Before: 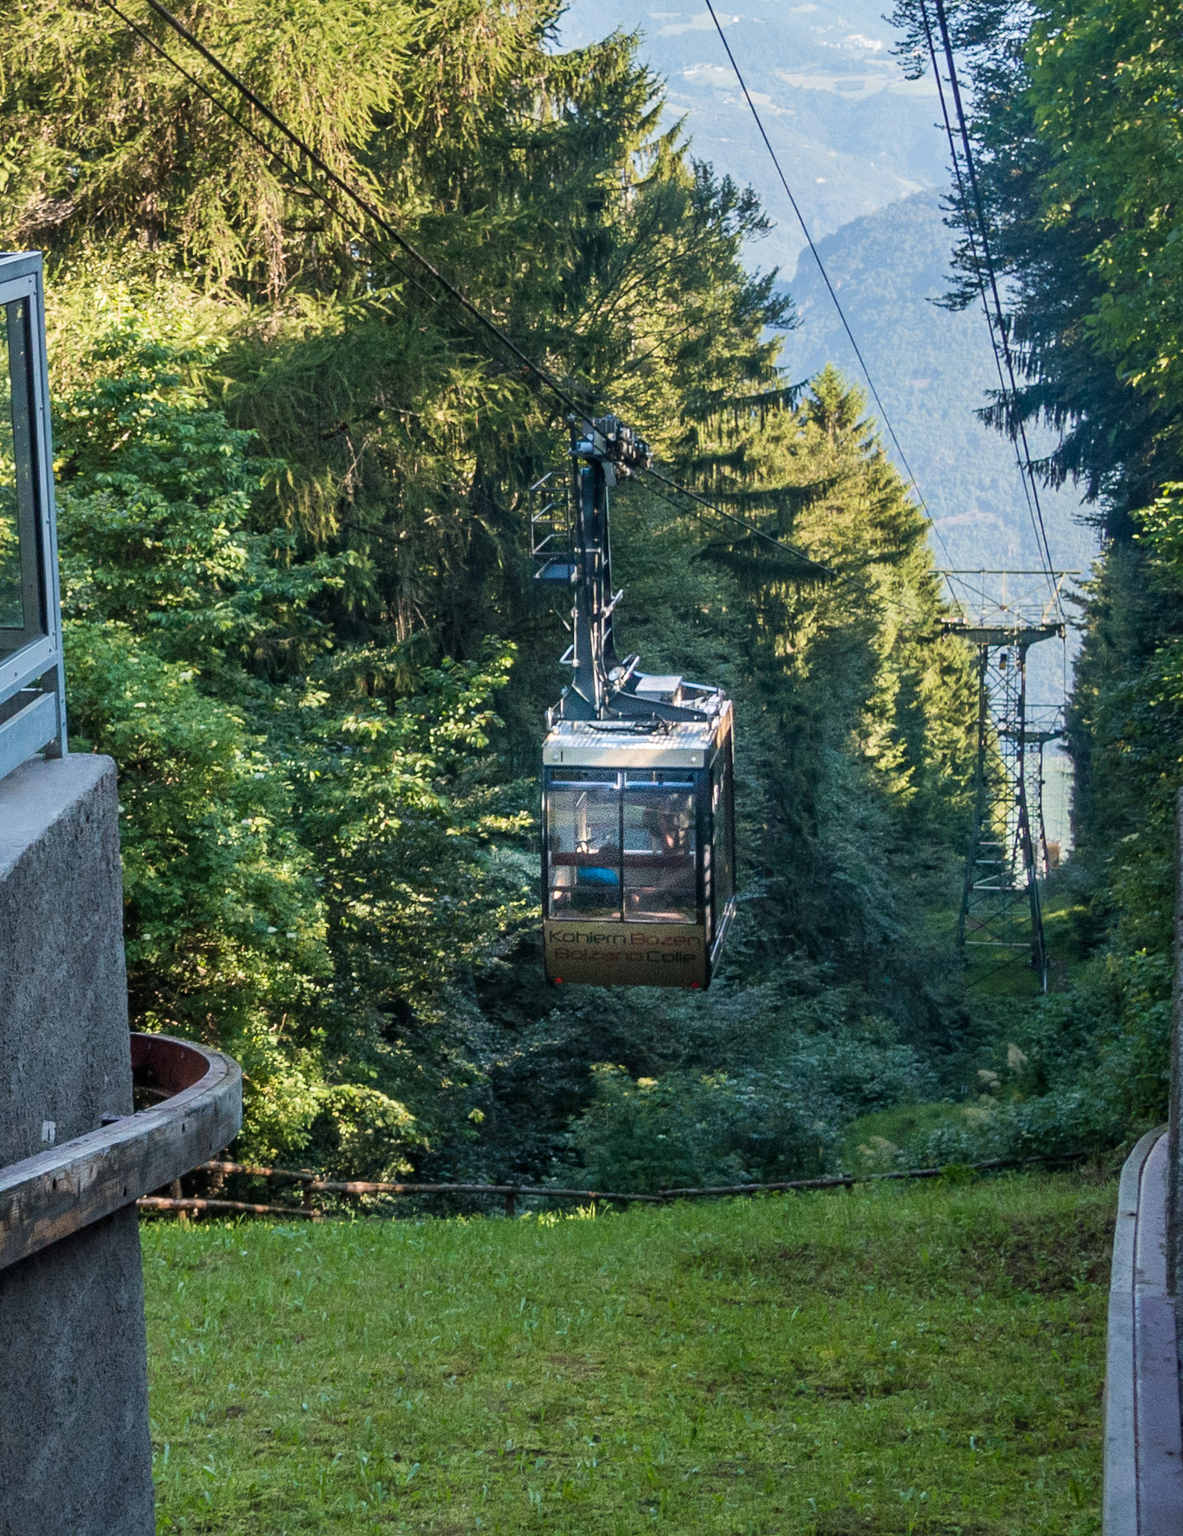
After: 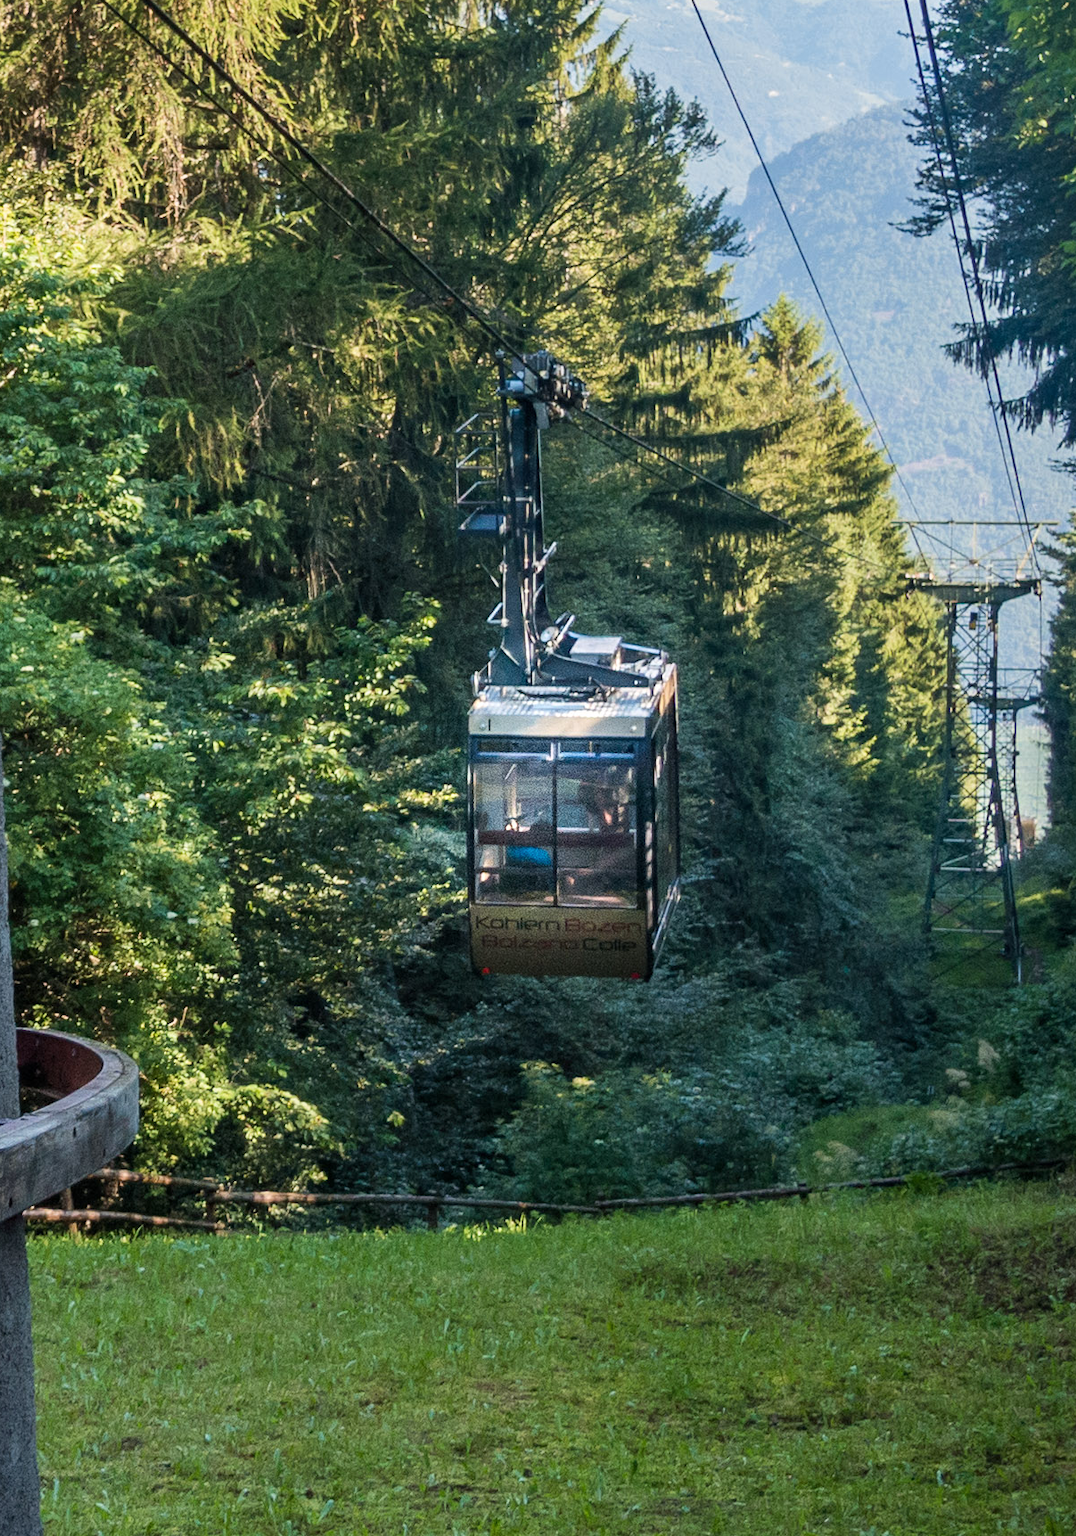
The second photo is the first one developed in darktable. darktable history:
crop: left 9.818%, top 6.208%, right 7.149%, bottom 2.578%
